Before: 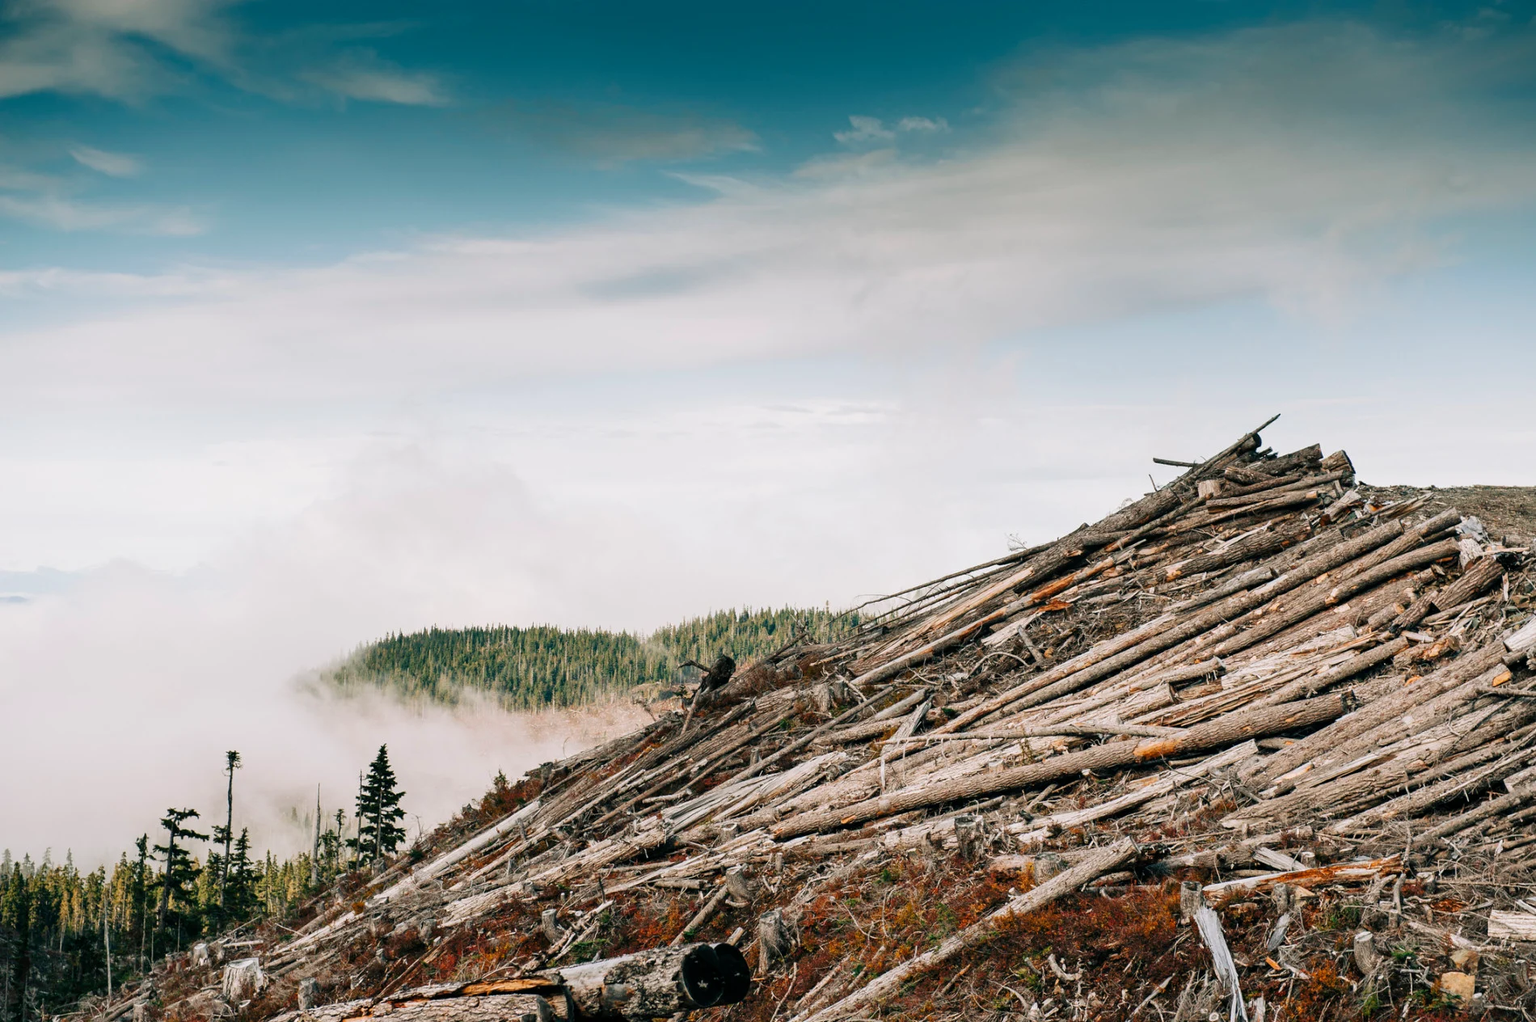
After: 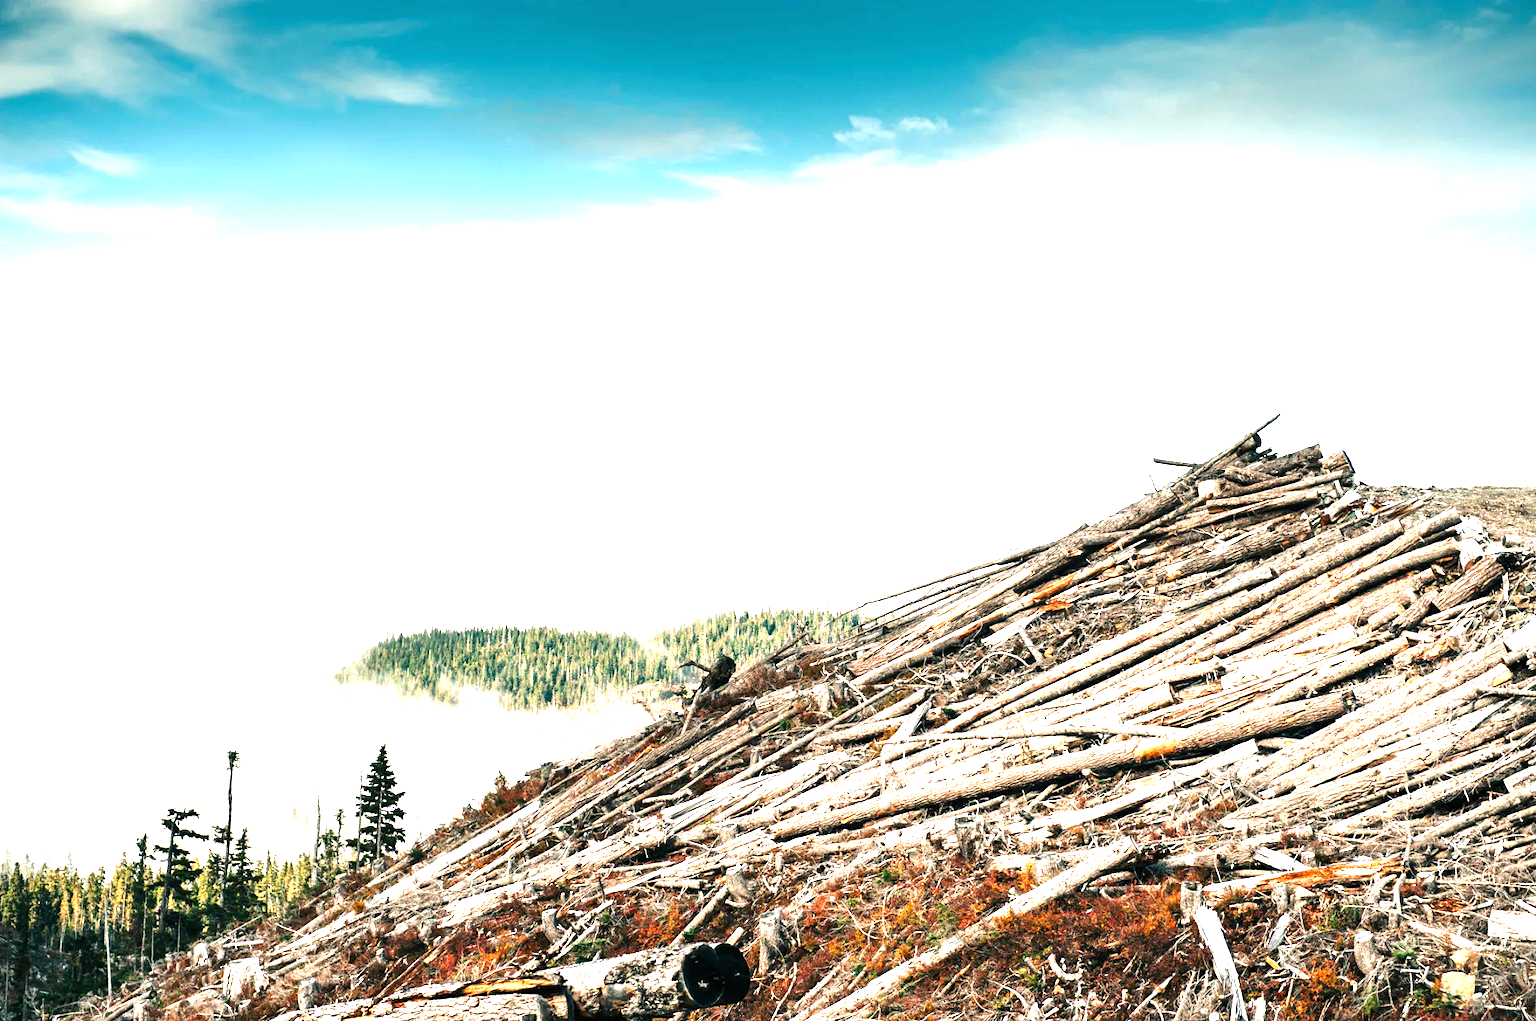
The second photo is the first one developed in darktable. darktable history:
tone equalizer: -8 EV -0.397 EV, -7 EV -0.414 EV, -6 EV -0.36 EV, -5 EV -0.259 EV, -3 EV 0.249 EV, -2 EV 0.359 EV, -1 EV 0.367 EV, +0 EV 0.442 EV, edges refinement/feathering 500, mask exposure compensation -1.57 EV, preserve details no
exposure: black level correction 0, exposure 1.446 EV, compensate highlight preservation false
